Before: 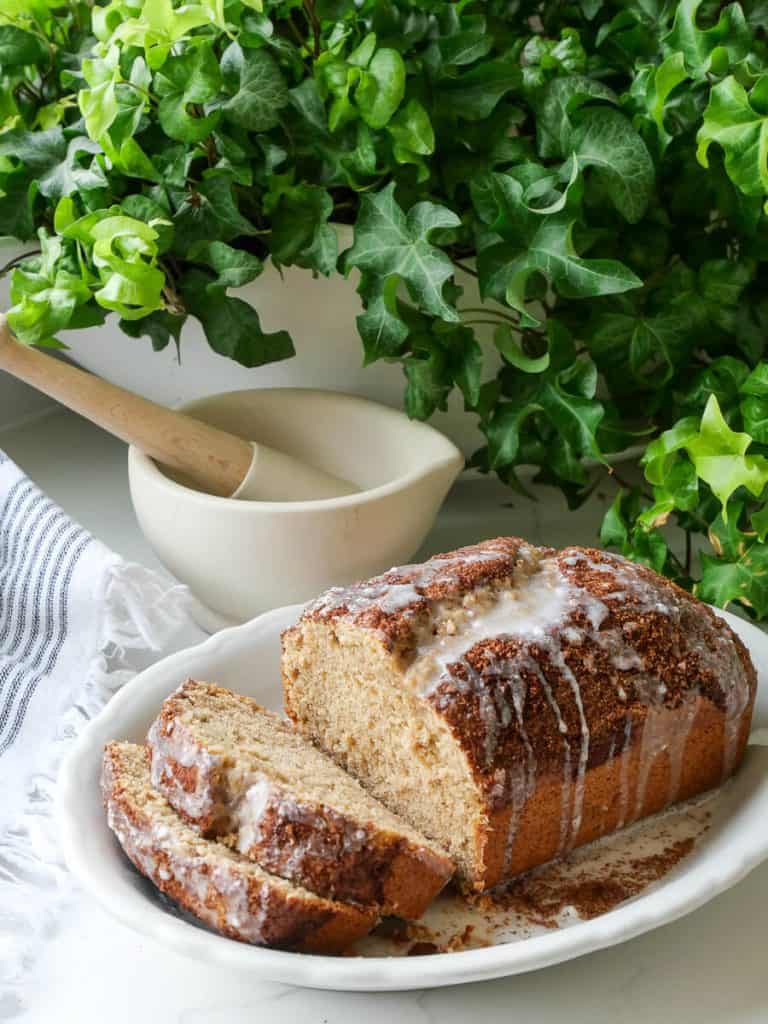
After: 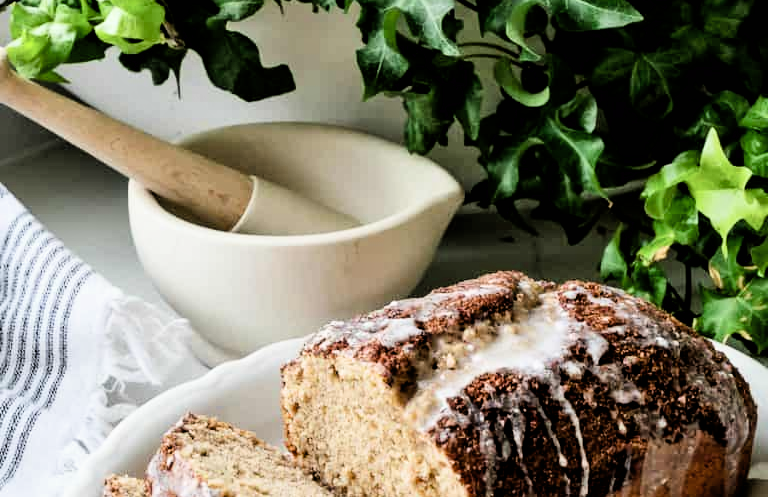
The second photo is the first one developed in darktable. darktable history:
contrast equalizer: octaves 7, y [[0.546, 0.552, 0.554, 0.554, 0.552, 0.546], [0.5 ×6], [0.5 ×6], [0 ×6], [0 ×6]]
exposure: black level correction 0.006, compensate highlight preservation false
filmic rgb: black relative exposure -5.39 EV, white relative exposure 2.87 EV, threshold 3.02 EV, dynamic range scaling -37.07%, hardness 4, contrast 1.591, highlights saturation mix -1.15%, enable highlight reconstruction true
shadows and highlights: radius 125.05, shadows 21.09, highlights -21.61, low approximation 0.01
crop and rotate: top 26.01%, bottom 25.369%
